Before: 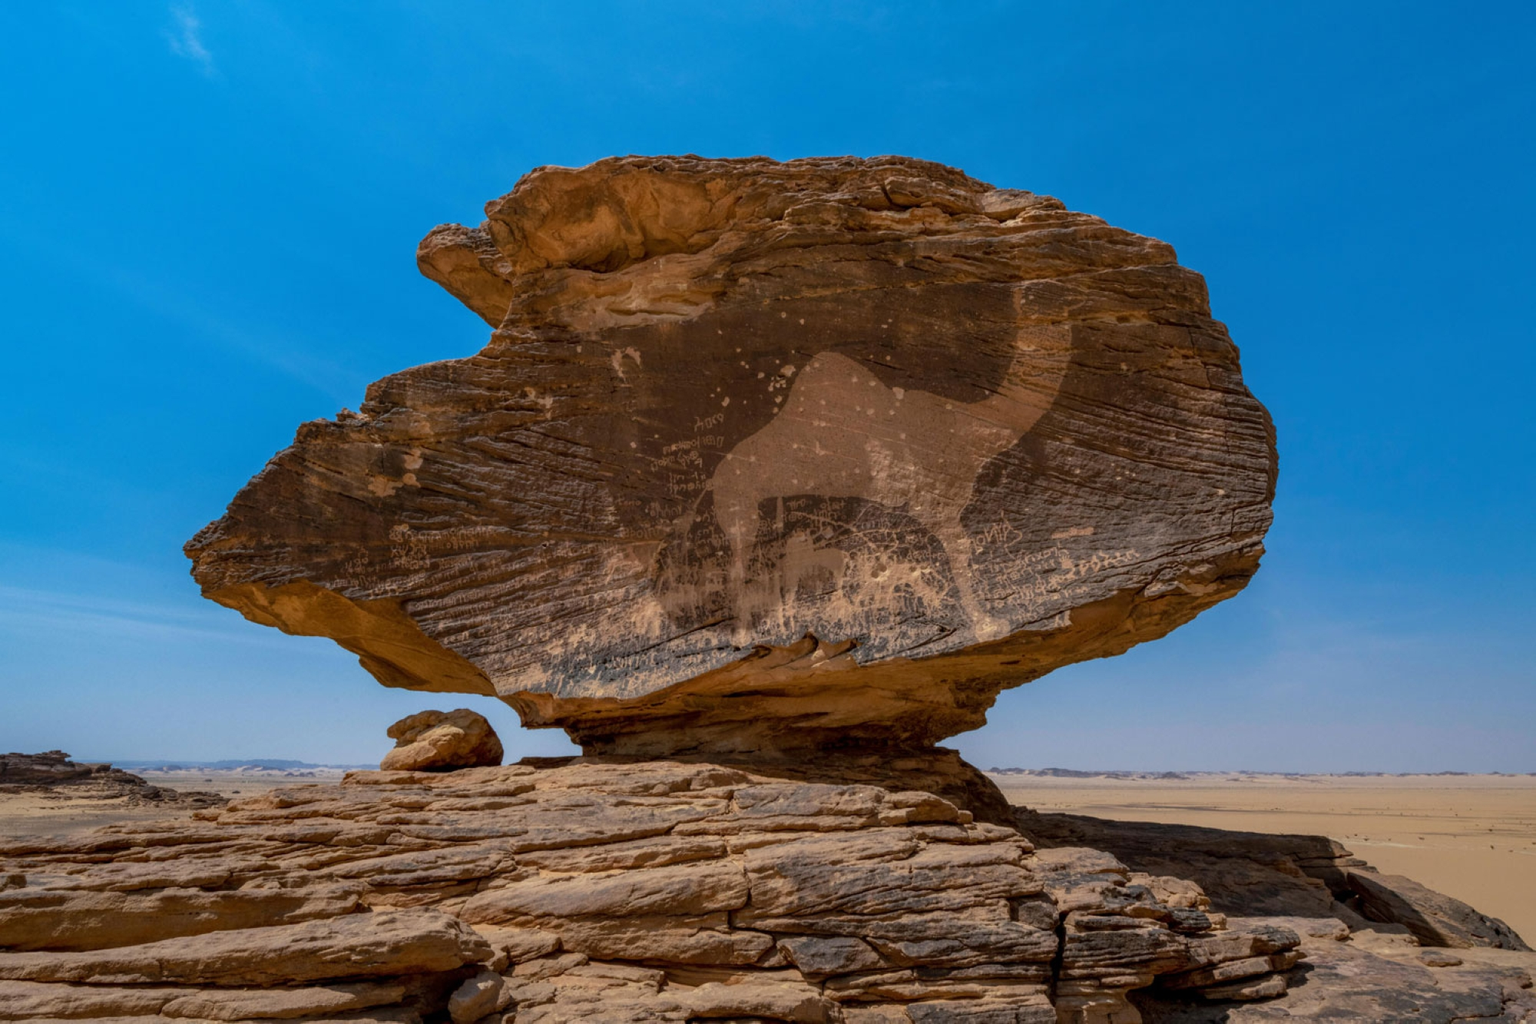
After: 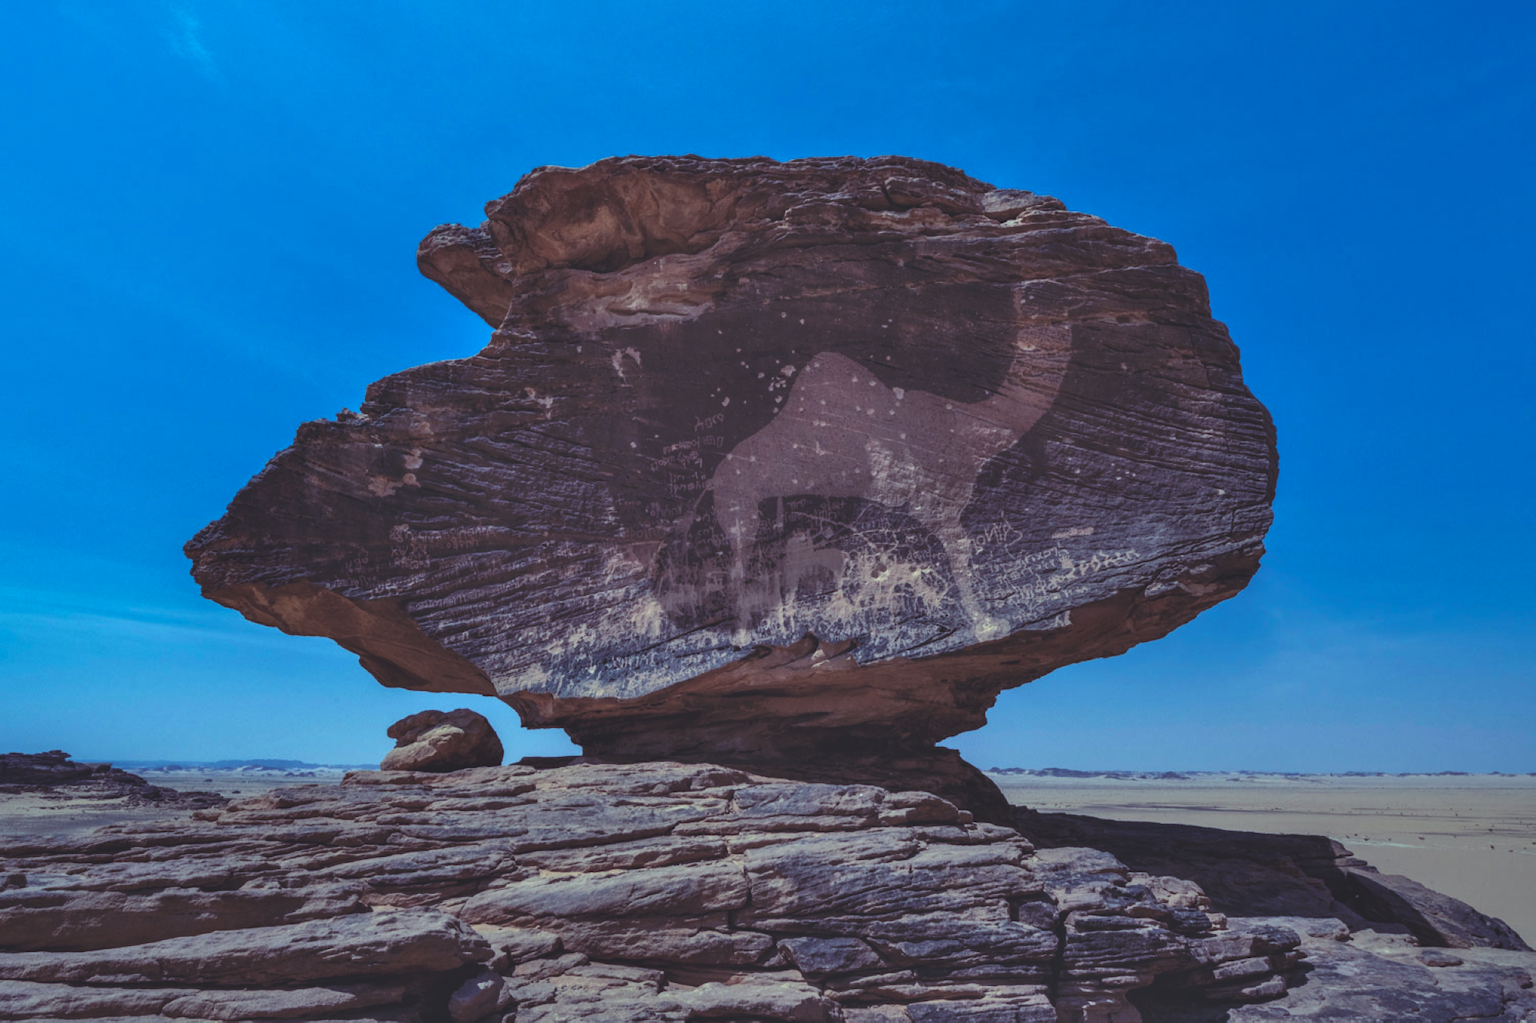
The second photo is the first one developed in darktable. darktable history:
rgb curve: curves: ch0 [(0, 0.186) (0.314, 0.284) (0.576, 0.466) (0.805, 0.691) (0.936, 0.886)]; ch1 [(0, 0.186) (0.314, 0.284) (0.581, 0.534) (0.771, 0.746) (0.936, 0.958)]; ch2 [(0, 0.216) (0.275, 0.39) (1, 1)], mode RGB, independent channels, compensate middle gray true, preserve colors none
levels: levels [0.052, 0.496, 0.908]
shadows and highlights: low approximation 0.01, soften with gaussian
